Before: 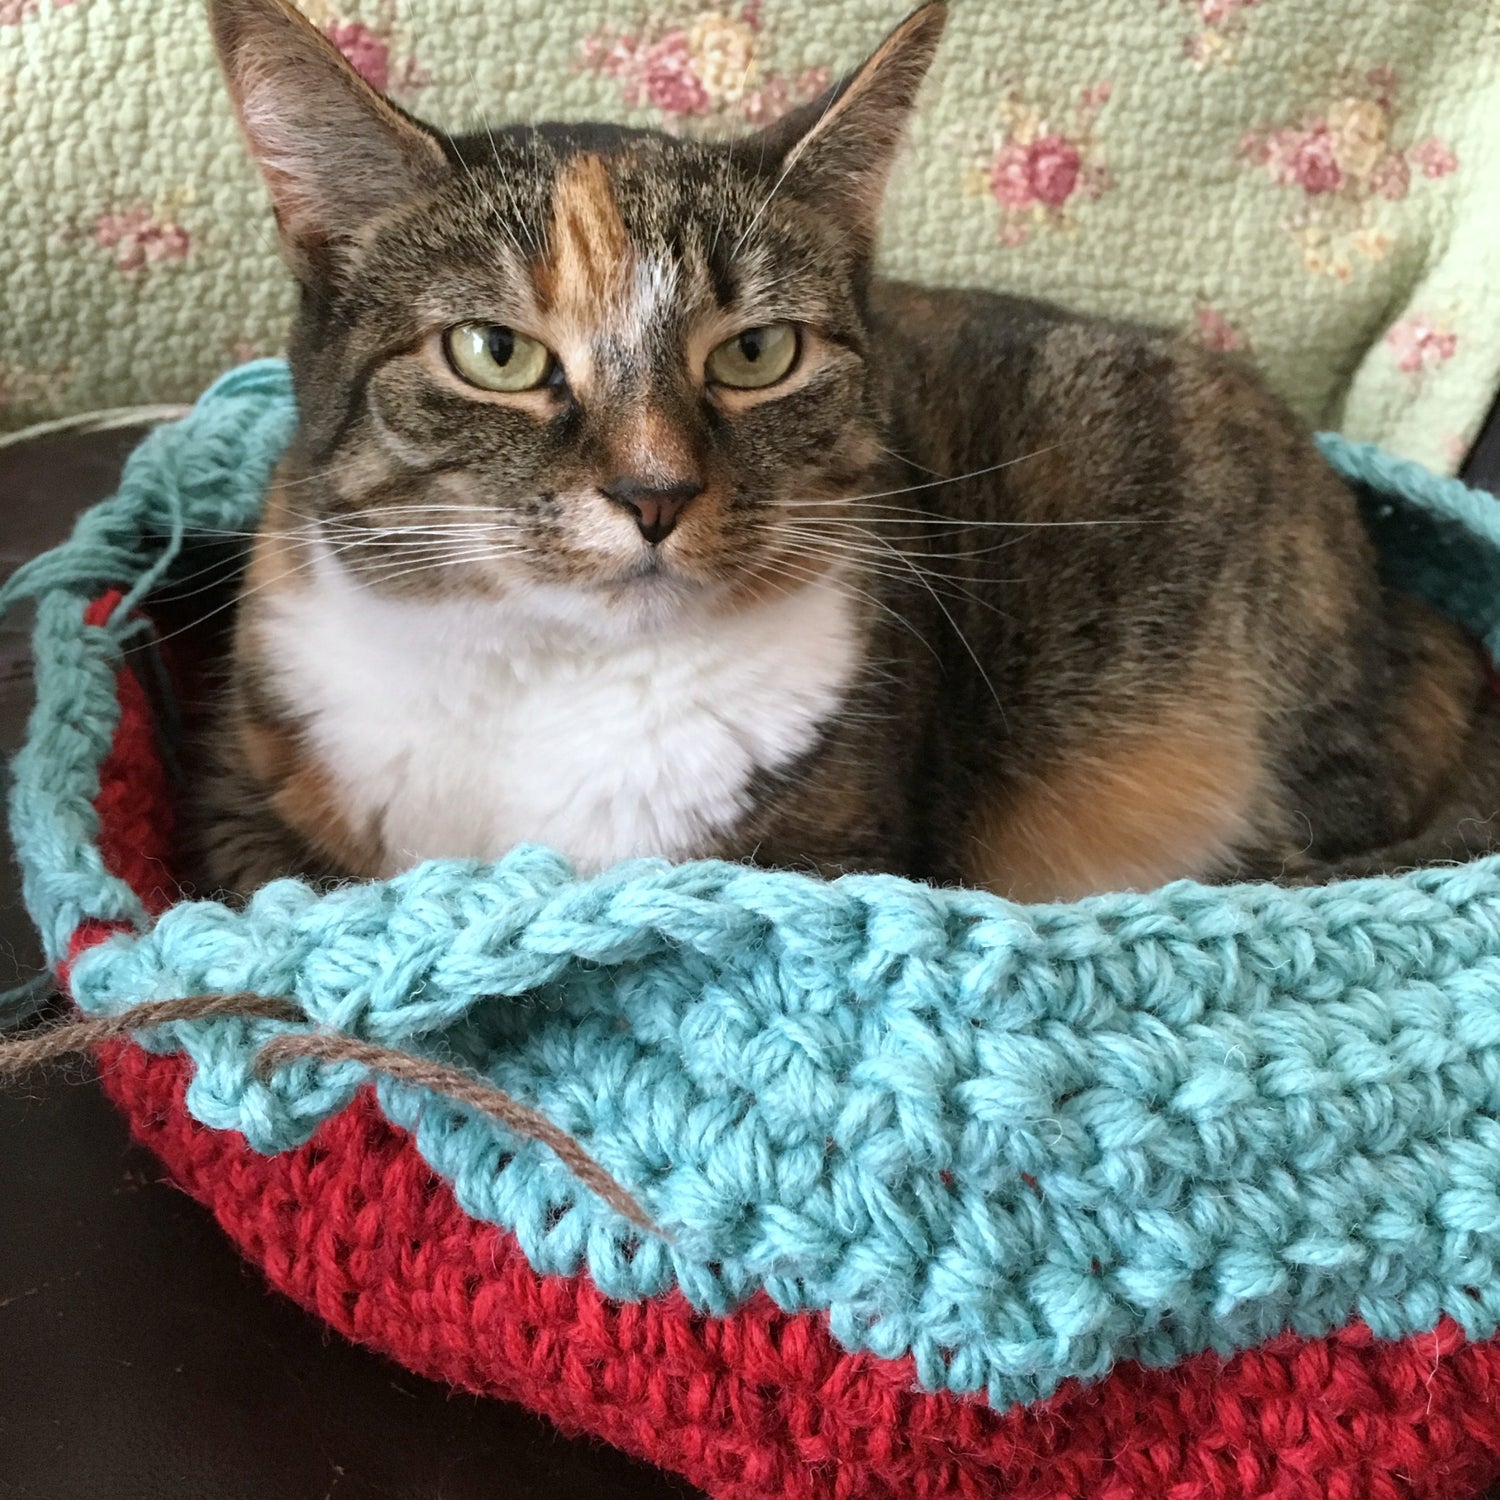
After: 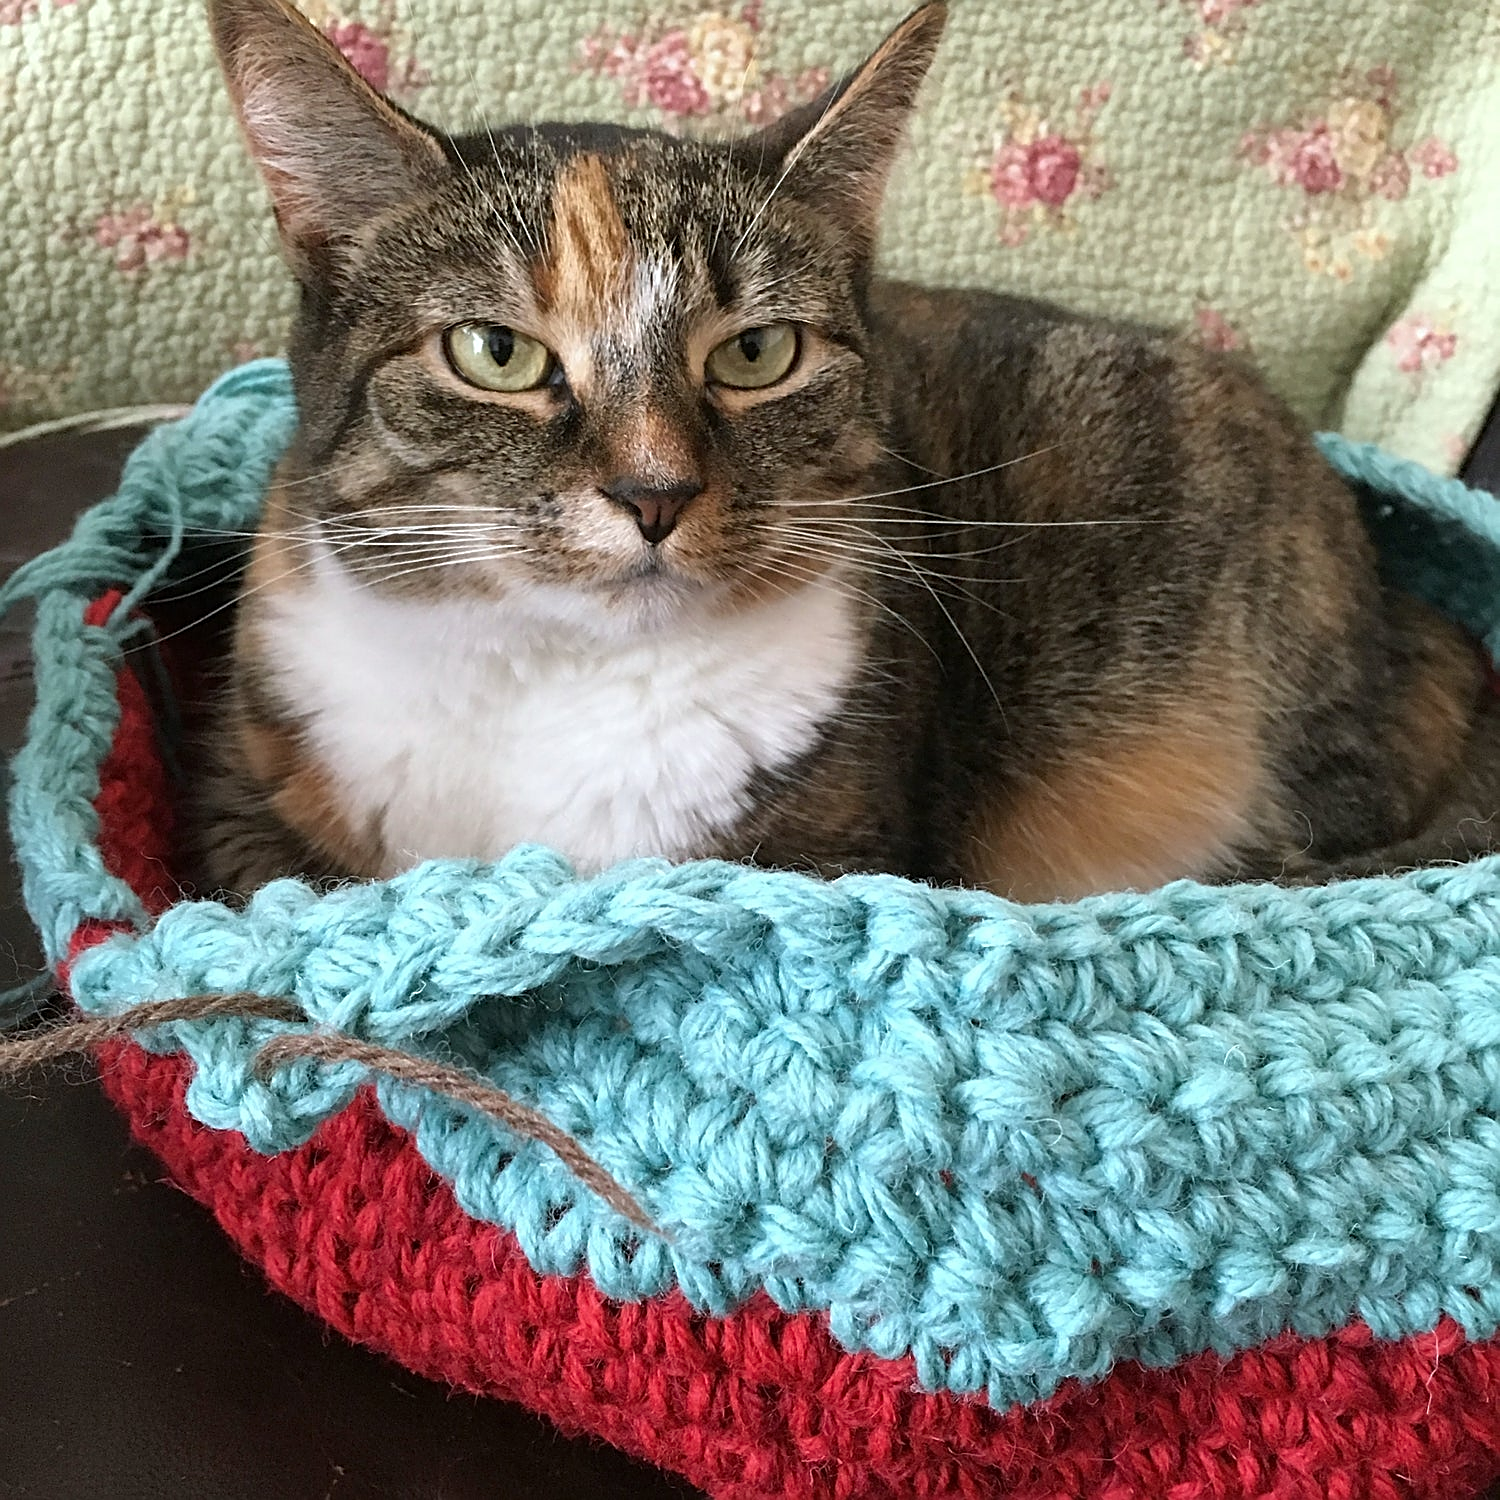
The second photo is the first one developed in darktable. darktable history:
sharpen: amount 0.752
